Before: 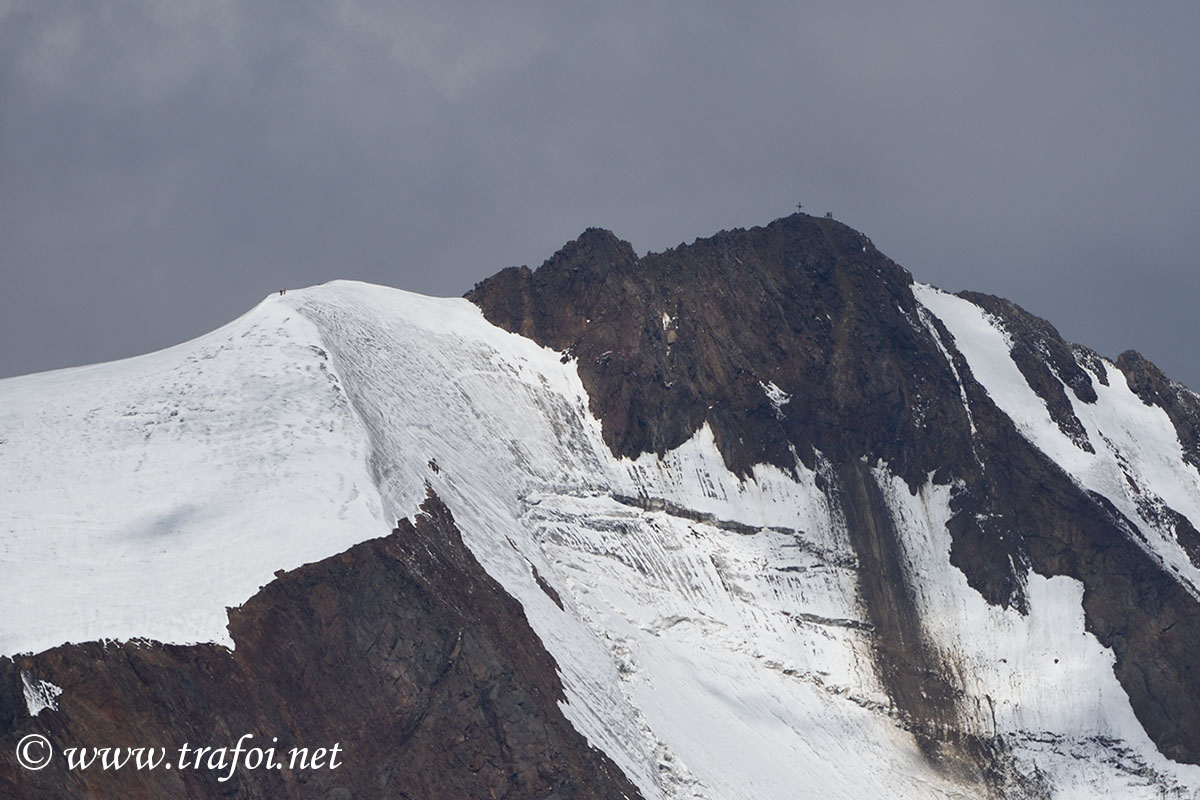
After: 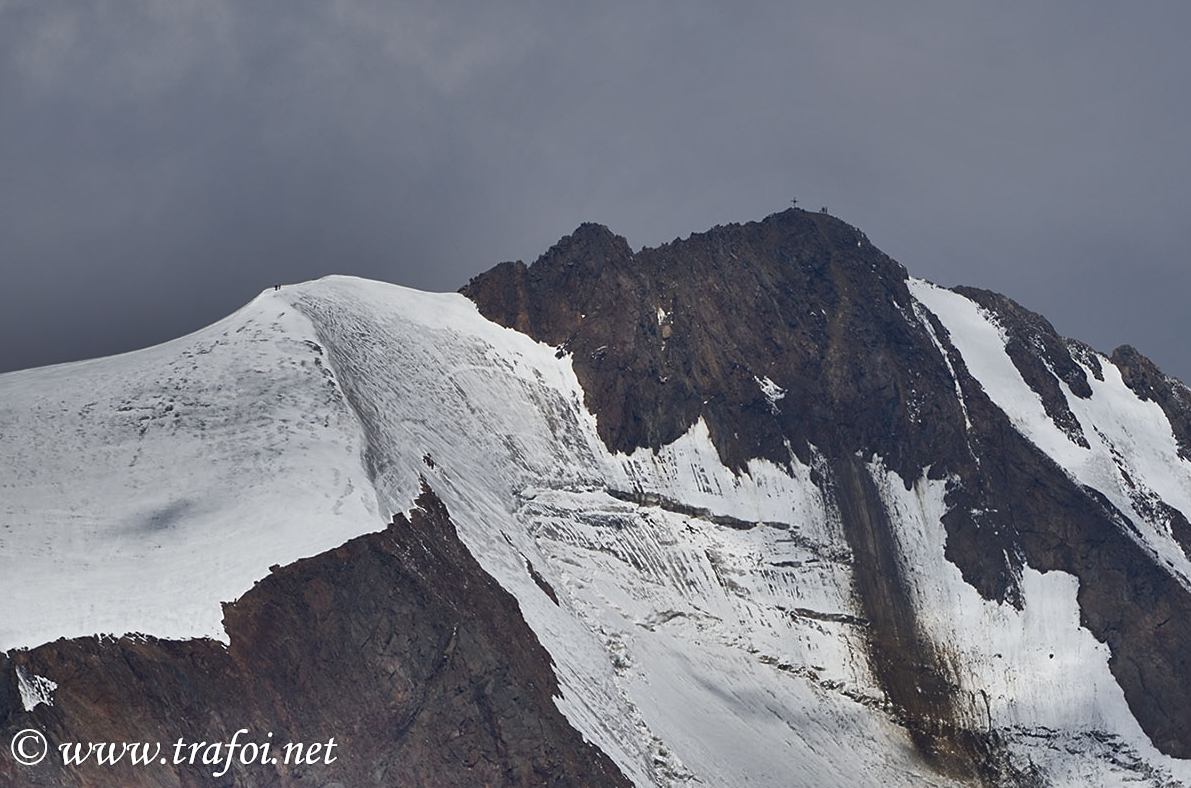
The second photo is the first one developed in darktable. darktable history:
shadows and highlights: radius 123.91, shadows 99.82, white point adjustment -2.82, highlights -98.72, shadows color adjustment 97.98%, highlights color adjustment 58.21%, soften with gaussian
sharpen: amount 0.204
crop: left 0.443%, top 0.661%, right 0.232%, bottom 0.794%
